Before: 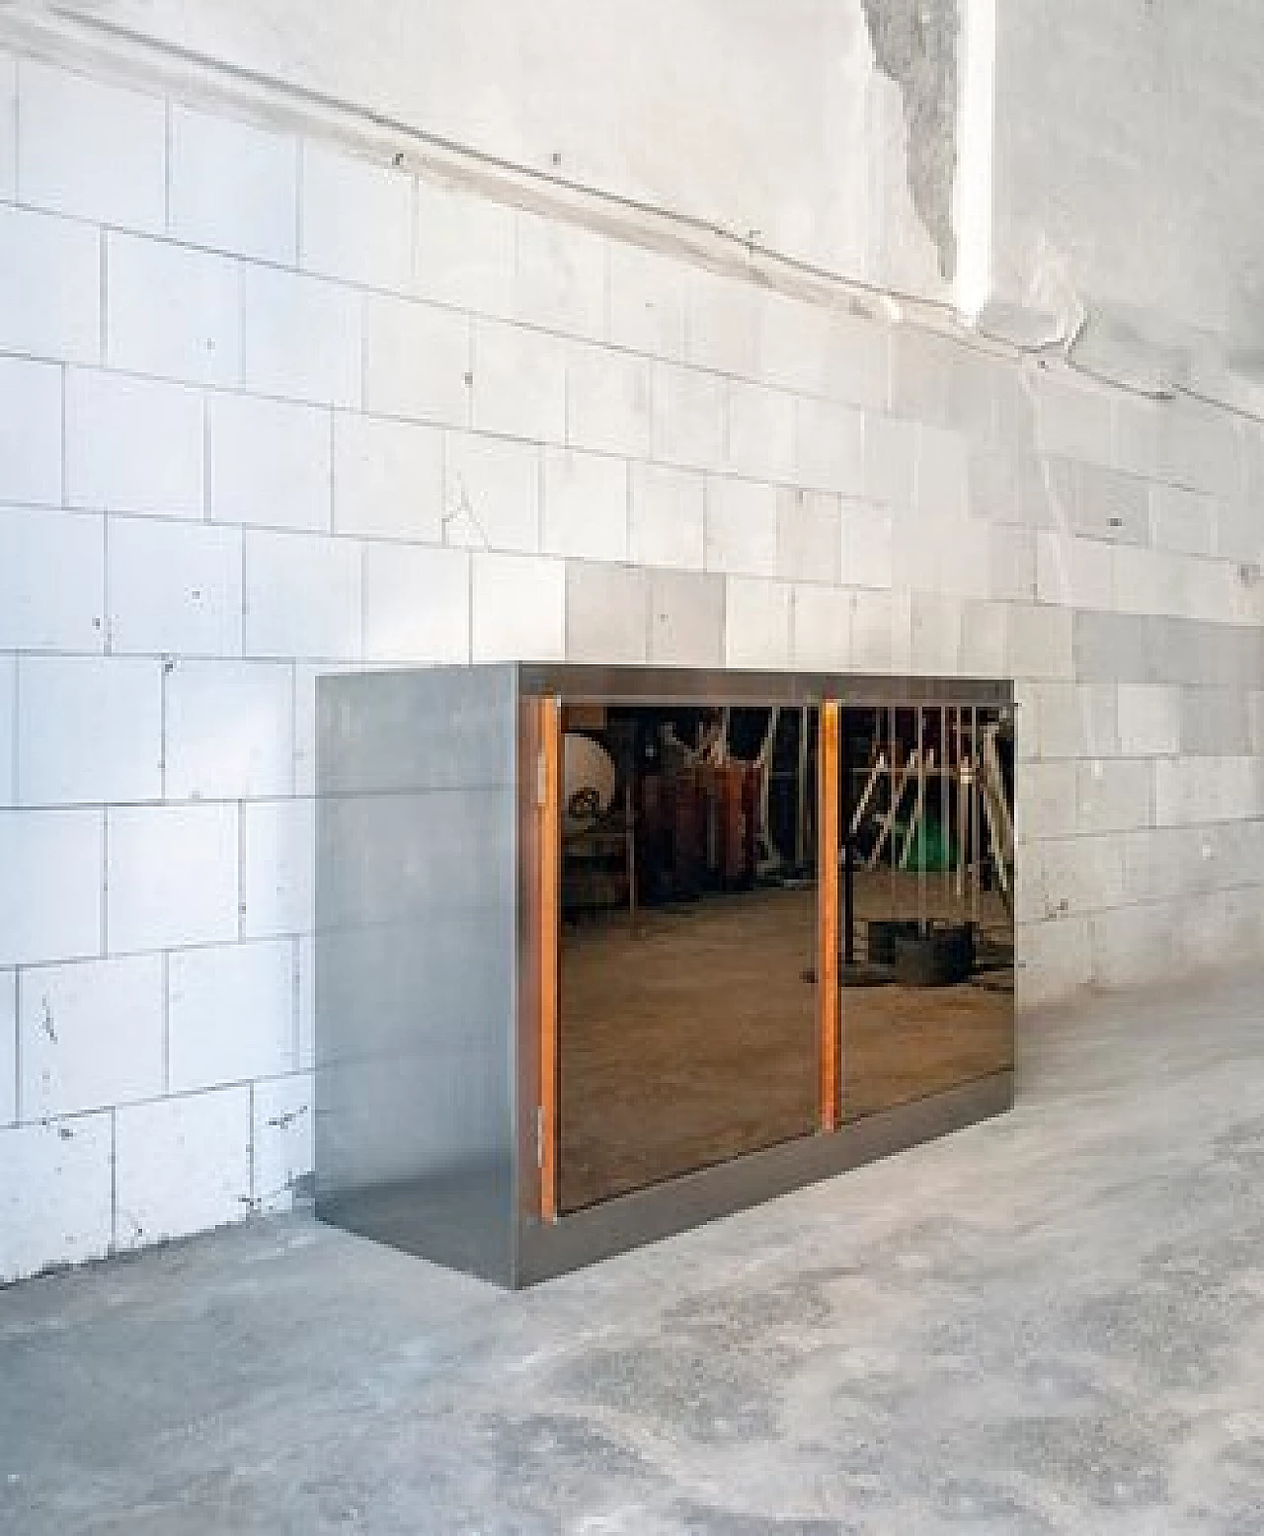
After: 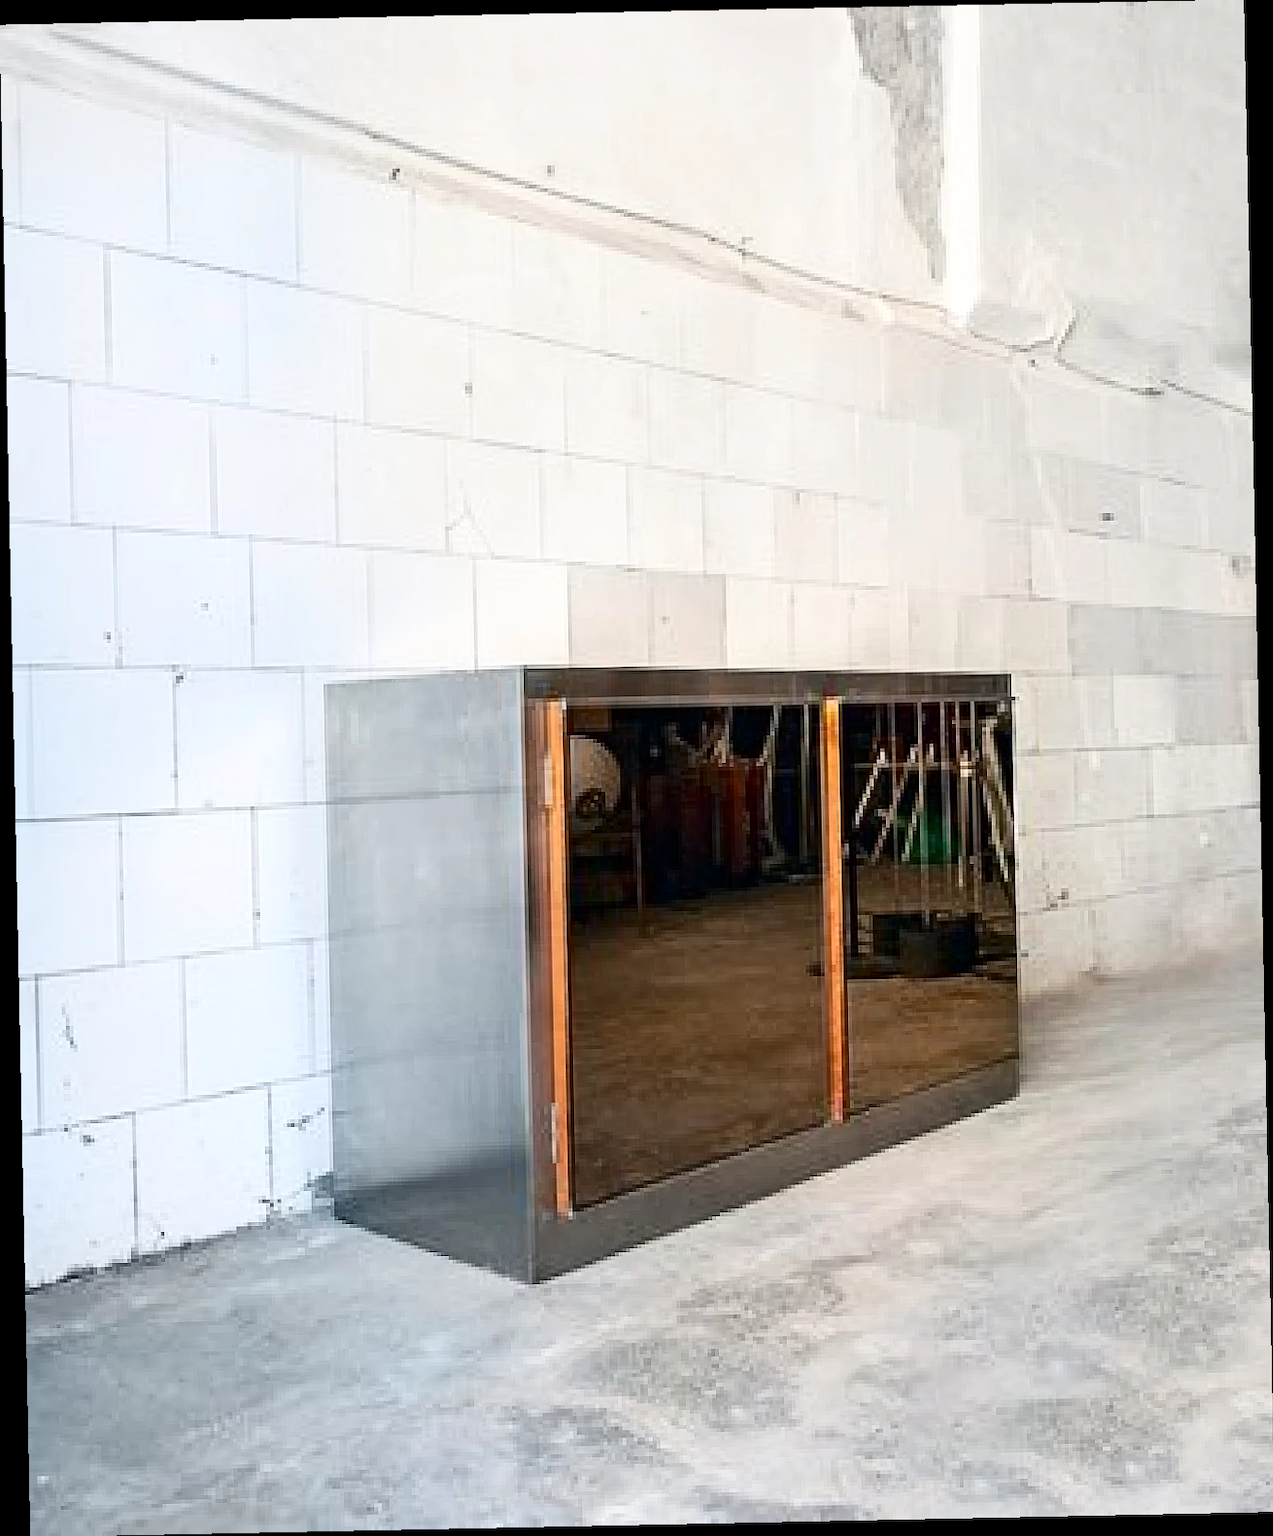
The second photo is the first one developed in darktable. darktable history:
rotate and perspective: rotation -1.17°, automatic cropping off
contrast brightness saturation: contrast 0.28
